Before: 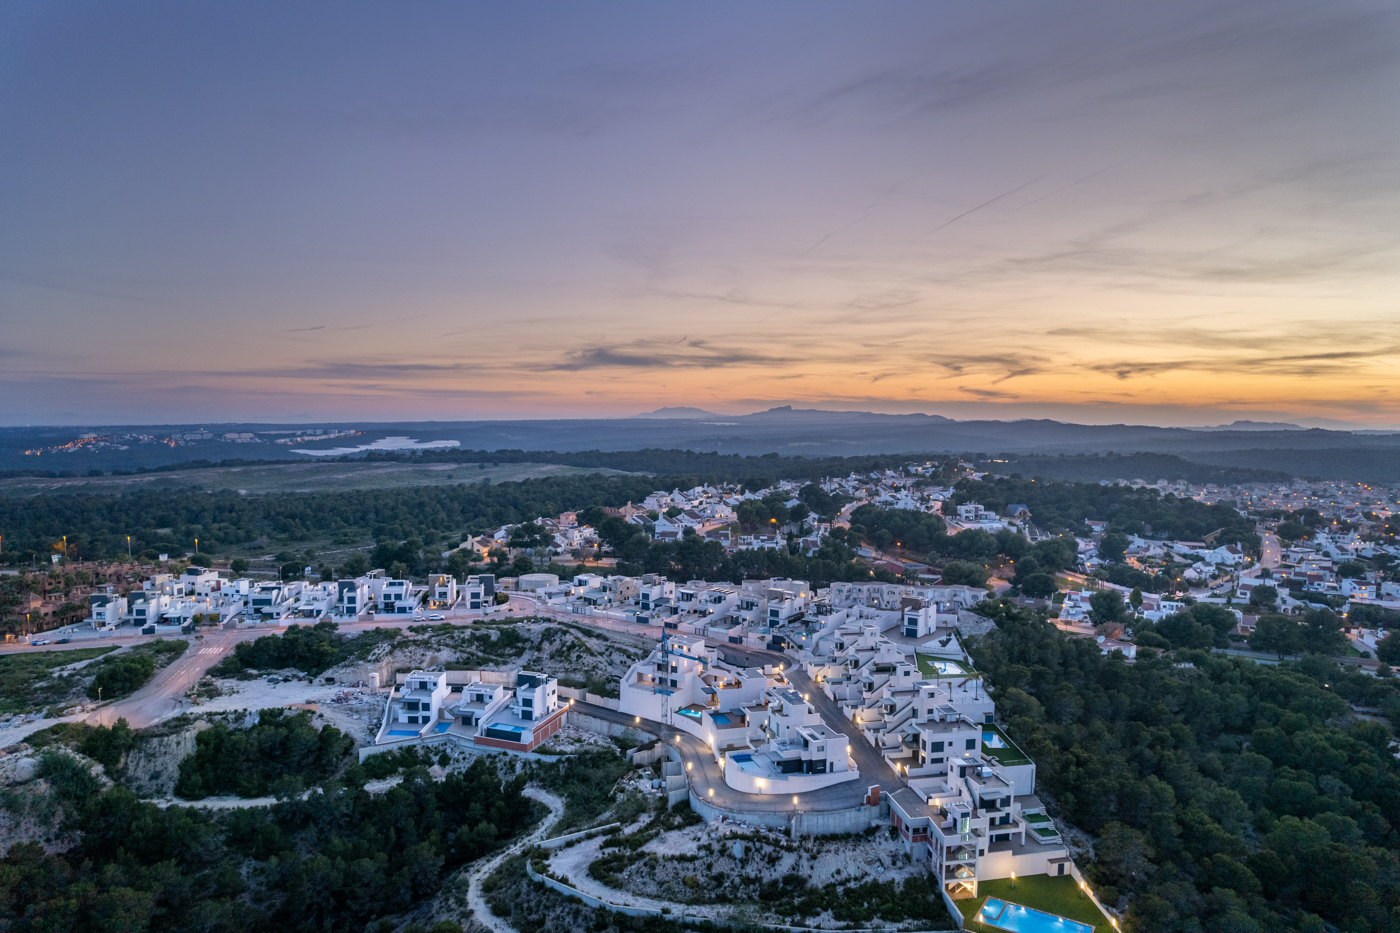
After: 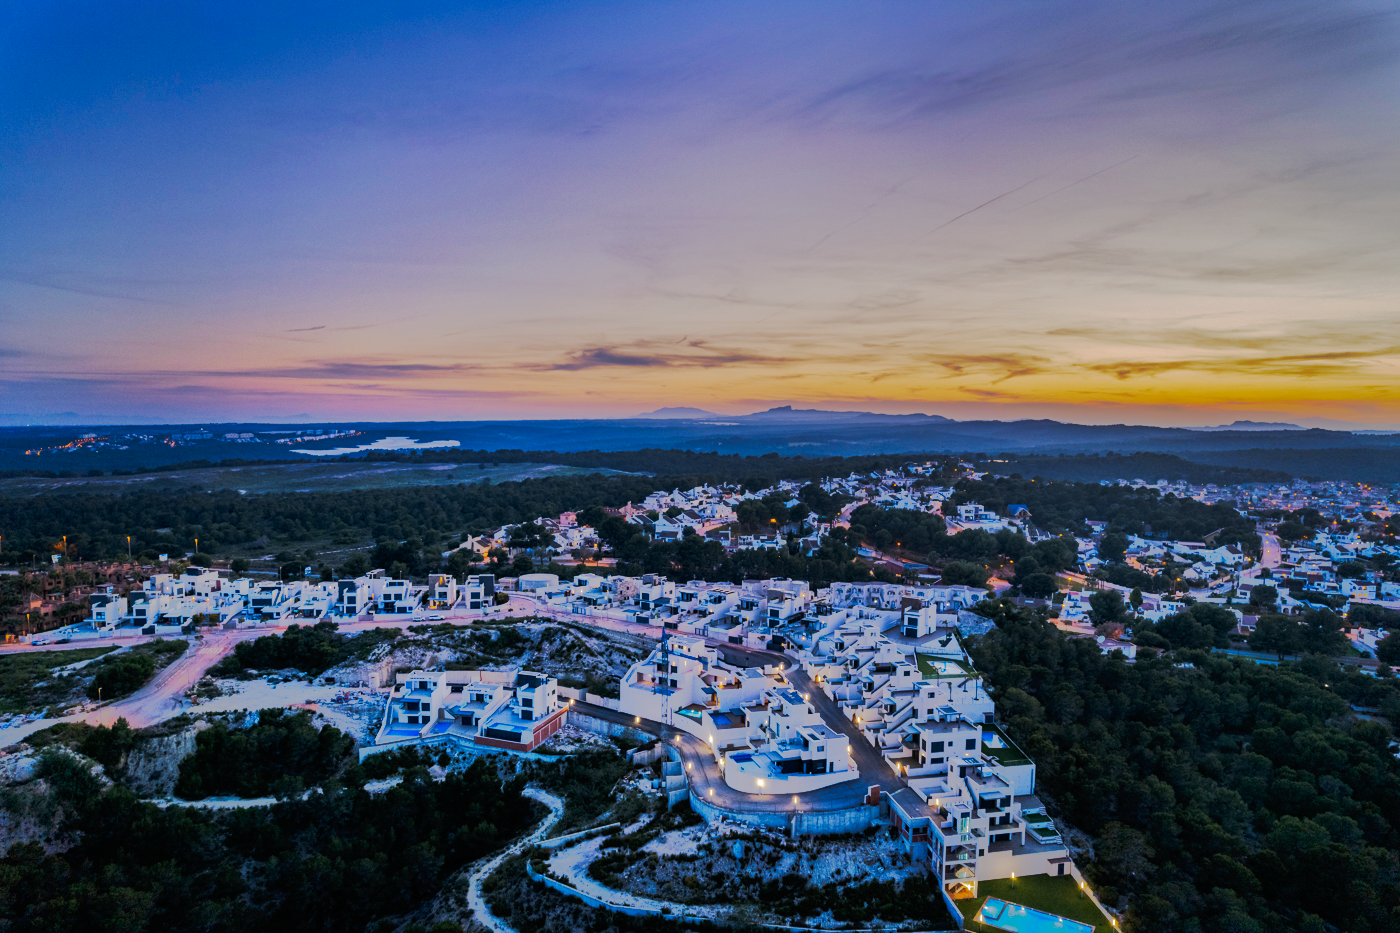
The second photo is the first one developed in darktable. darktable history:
shadows and highlights: shadows 38.43, highlights -74.54
tone curve: curves: ch0 [(0, 0) (0.003, 0.002) (0.011, 0.004) (0.025, 0.005) (0.044, 0.009) (0.069, 0.013) (0.1, 0.017) (0.136, 0.036) (0.177, 0.066) (0.224, 0.102) (0.277, 0.143) (0.335, 0.197) (0.399, 0.268) (0.468, 0.389) (0.543, 0.549) (0.623, 0.714) (0.709, 0.801) (0.801, 0.854) (0.898, 0.9) (1, 1)], preserve colors none
